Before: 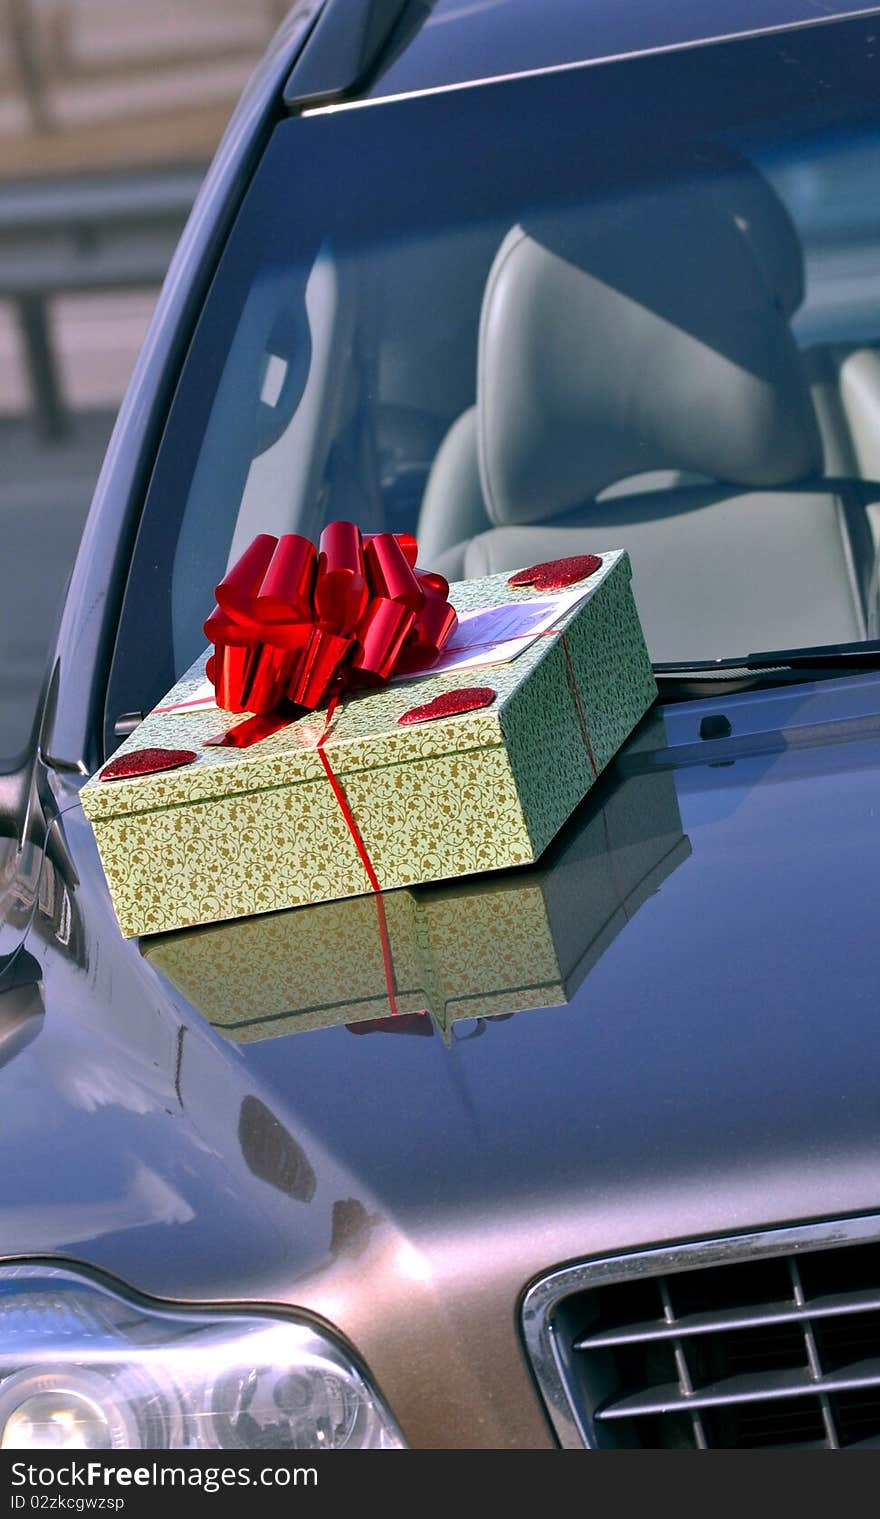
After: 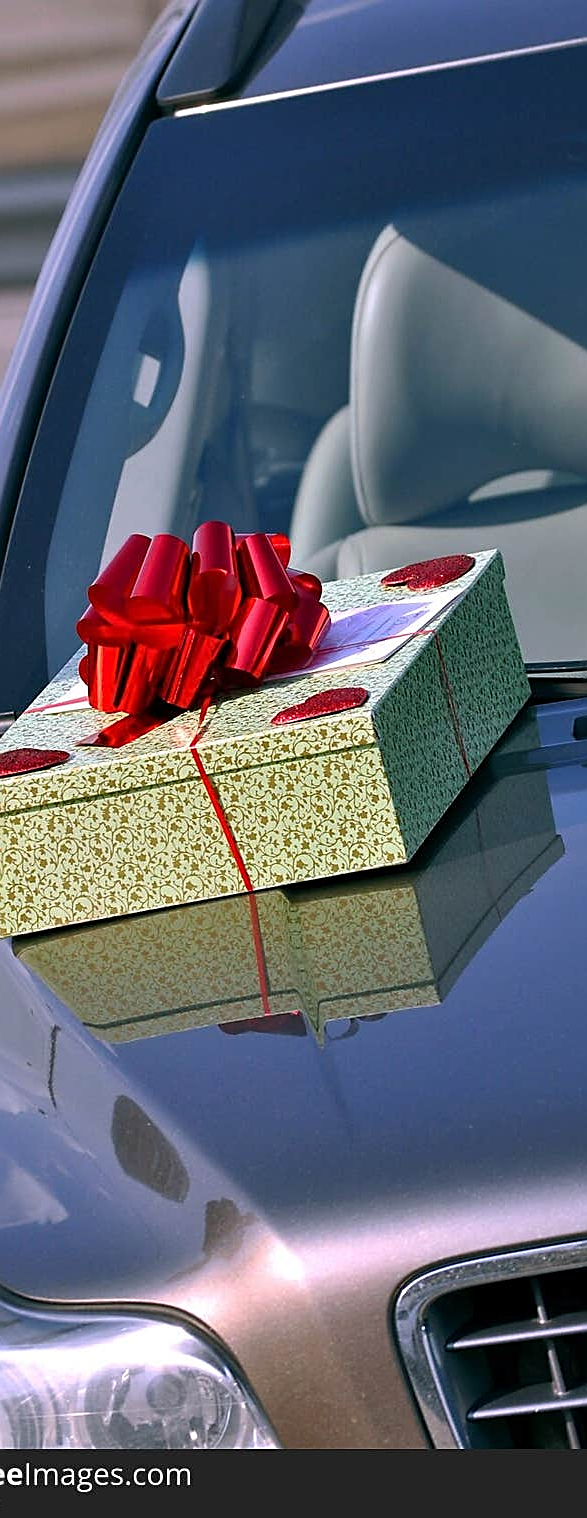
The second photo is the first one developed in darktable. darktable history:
sharpen: on, module defaults
crop and rotate: left 14.438%, right 18.777%
